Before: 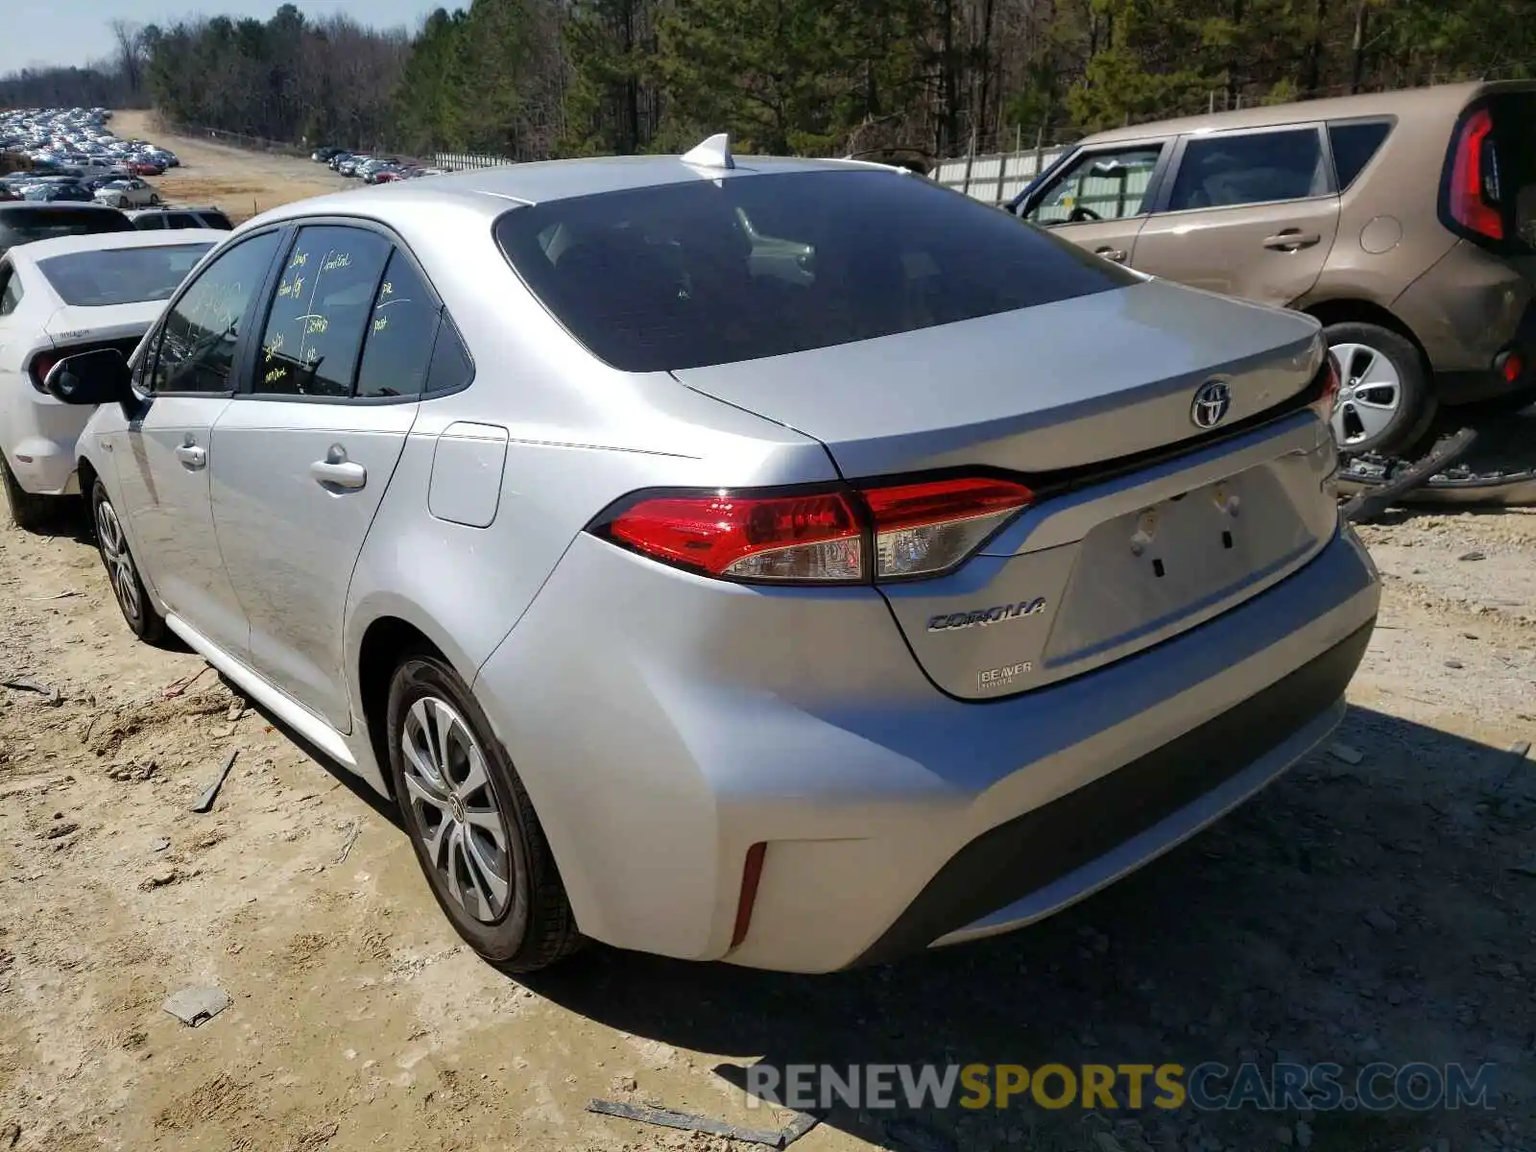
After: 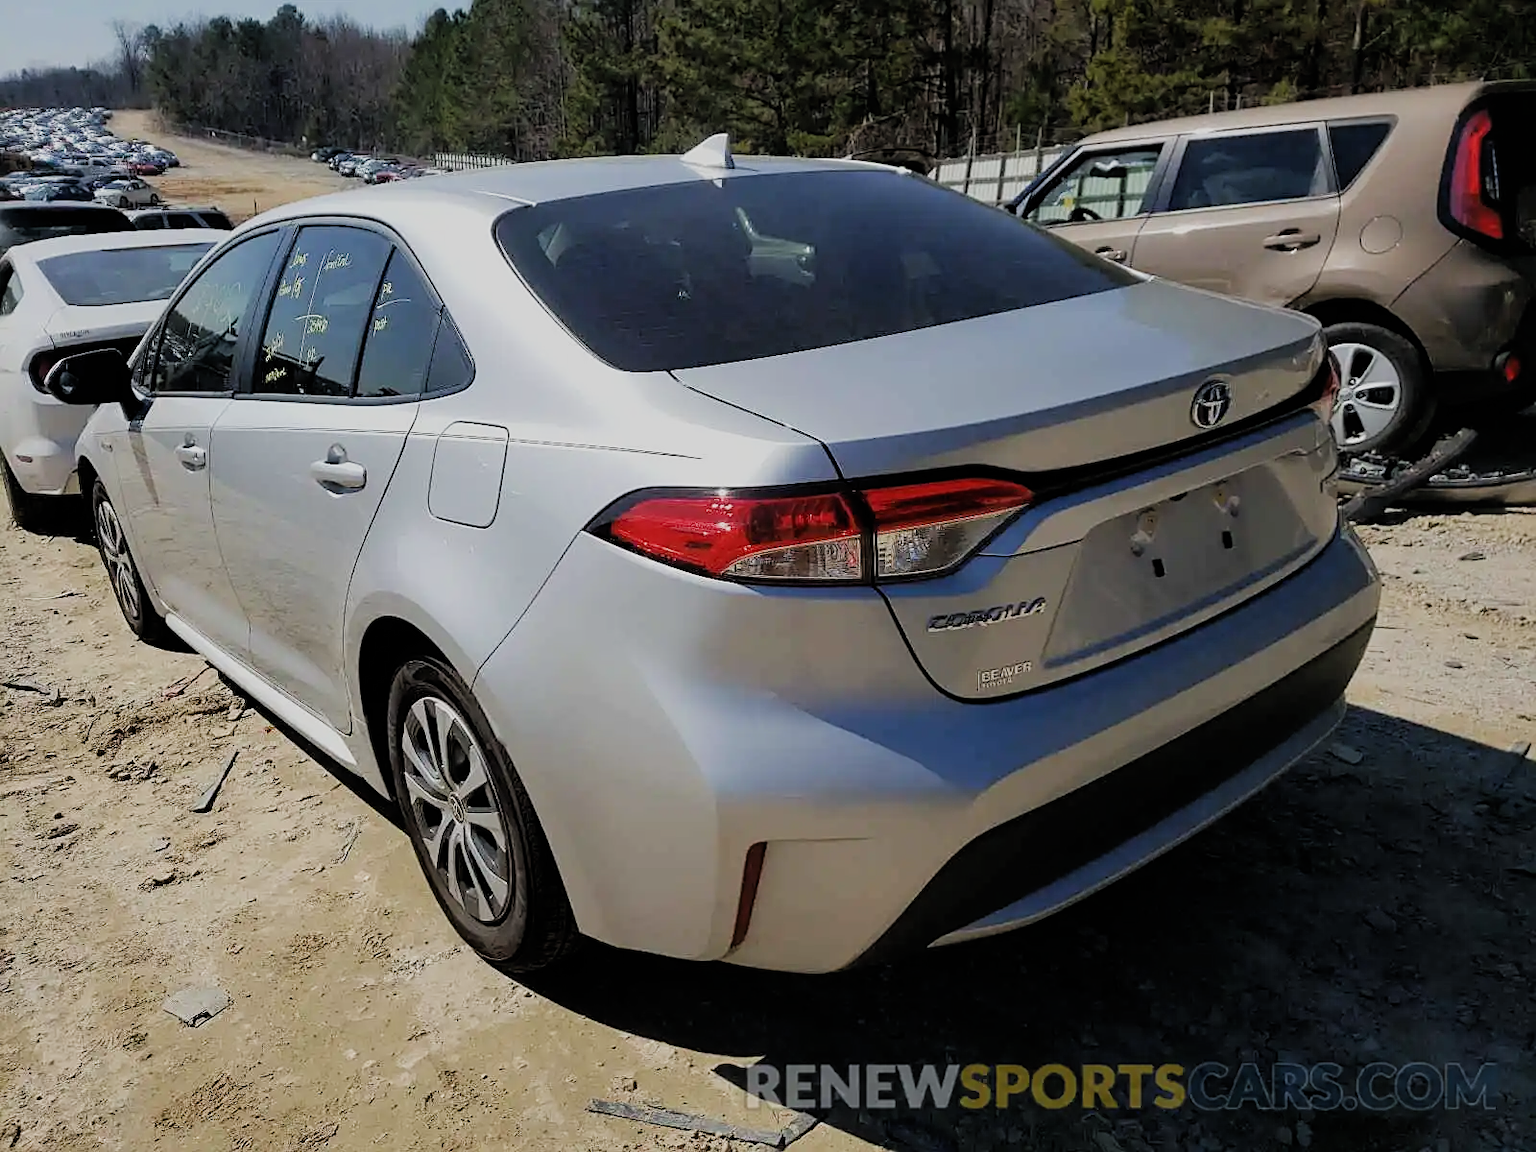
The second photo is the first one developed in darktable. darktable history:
sharpen: on, module defaults
filmic rgb: black relative exposure -7.65 EV, white relative exposure 4.56 EV, hardness 3.61, add noise in highlights 0.001, color science v3 (2019), use custom middle-gray values true, contrast in highlights soft
